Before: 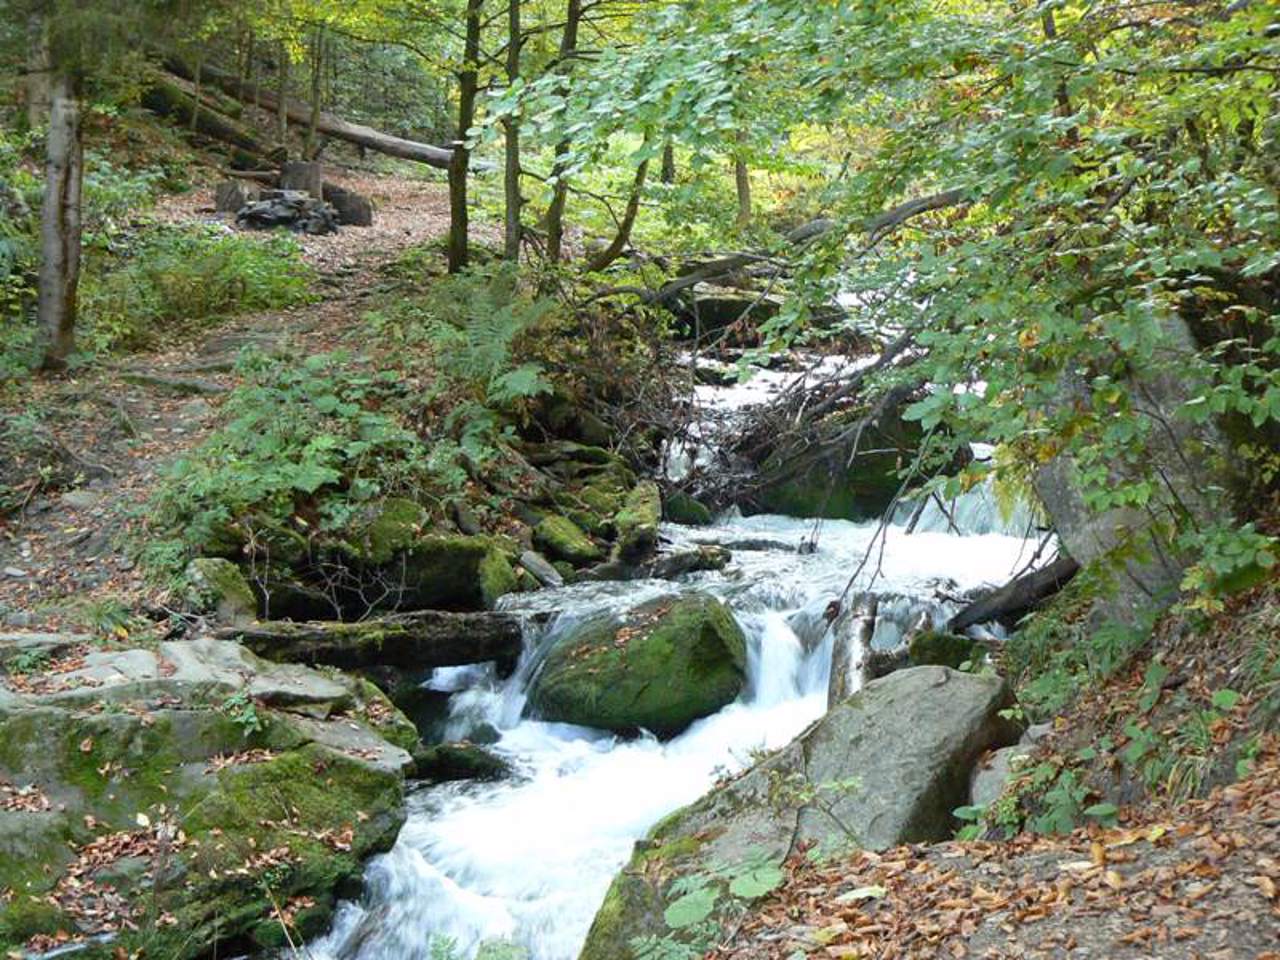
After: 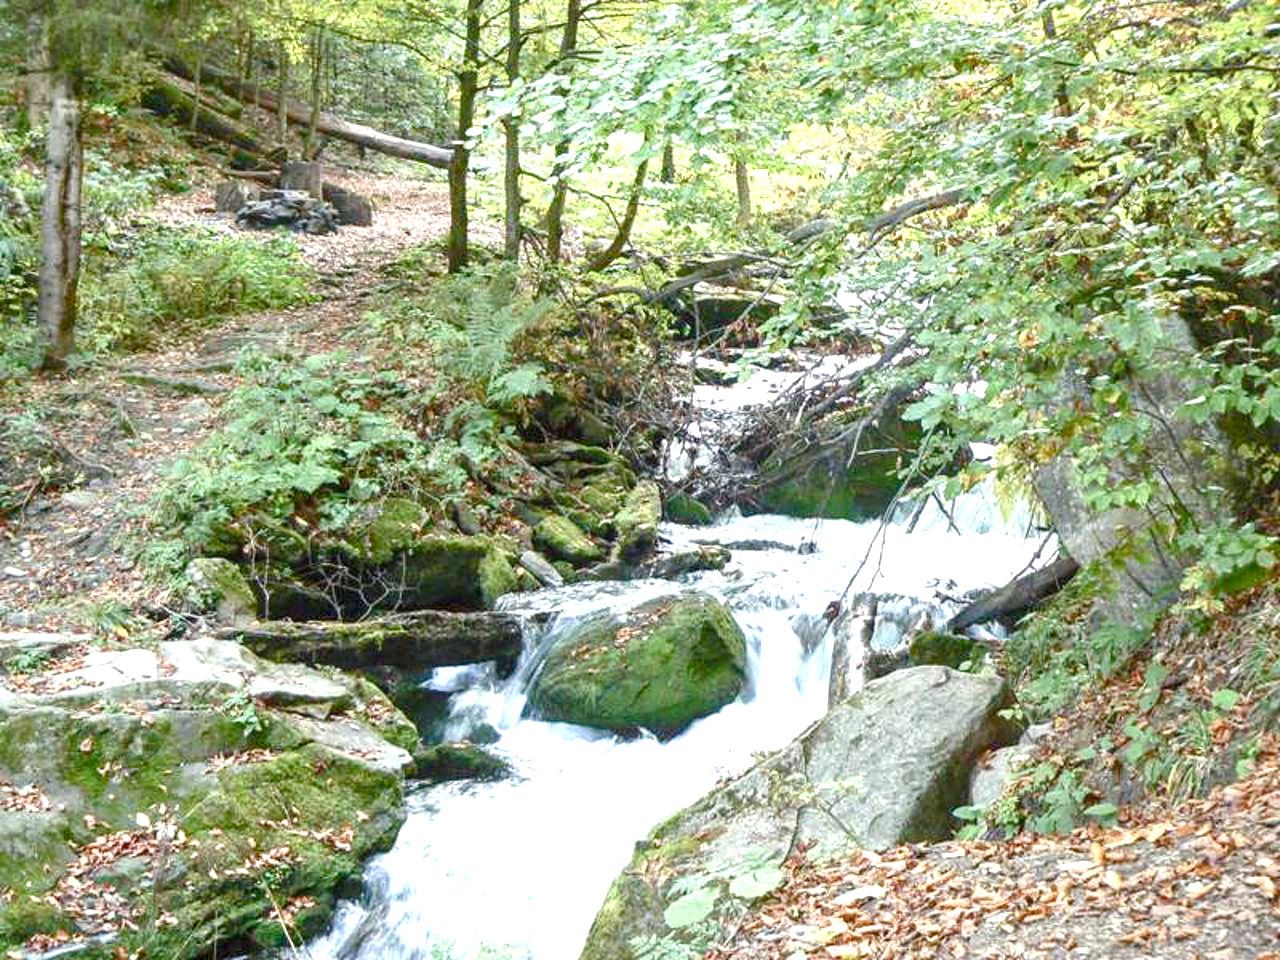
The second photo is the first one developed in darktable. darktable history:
color balance rgb: shadows lift › chroma 1%, shadows lift › hue 113°, highlights gain › chroma 0.2%, highlights gain › hue 333°, perceptual saturation grading › global saturation 20%, perceptual saturation grading › highlights -50%, perceptual saturation grading › shadows 25%, contrast -10%
exposure: black level correction 0, exposure 1.2 EV, compensate exposure bias true, compensate highlight preservation false
local contrast: on, module defaults
